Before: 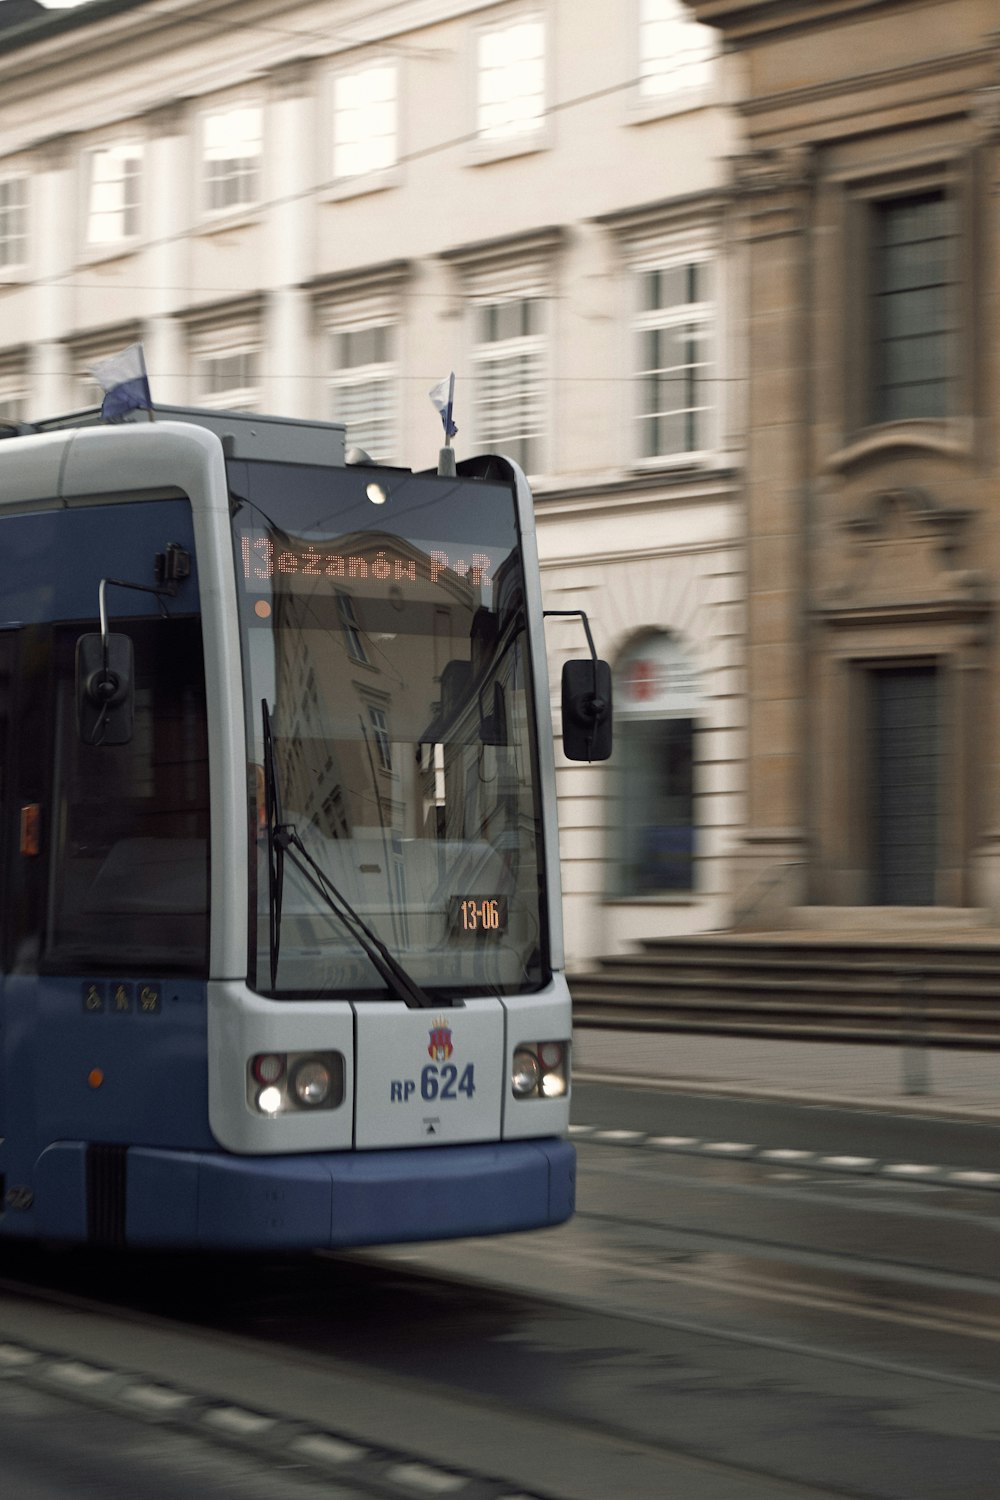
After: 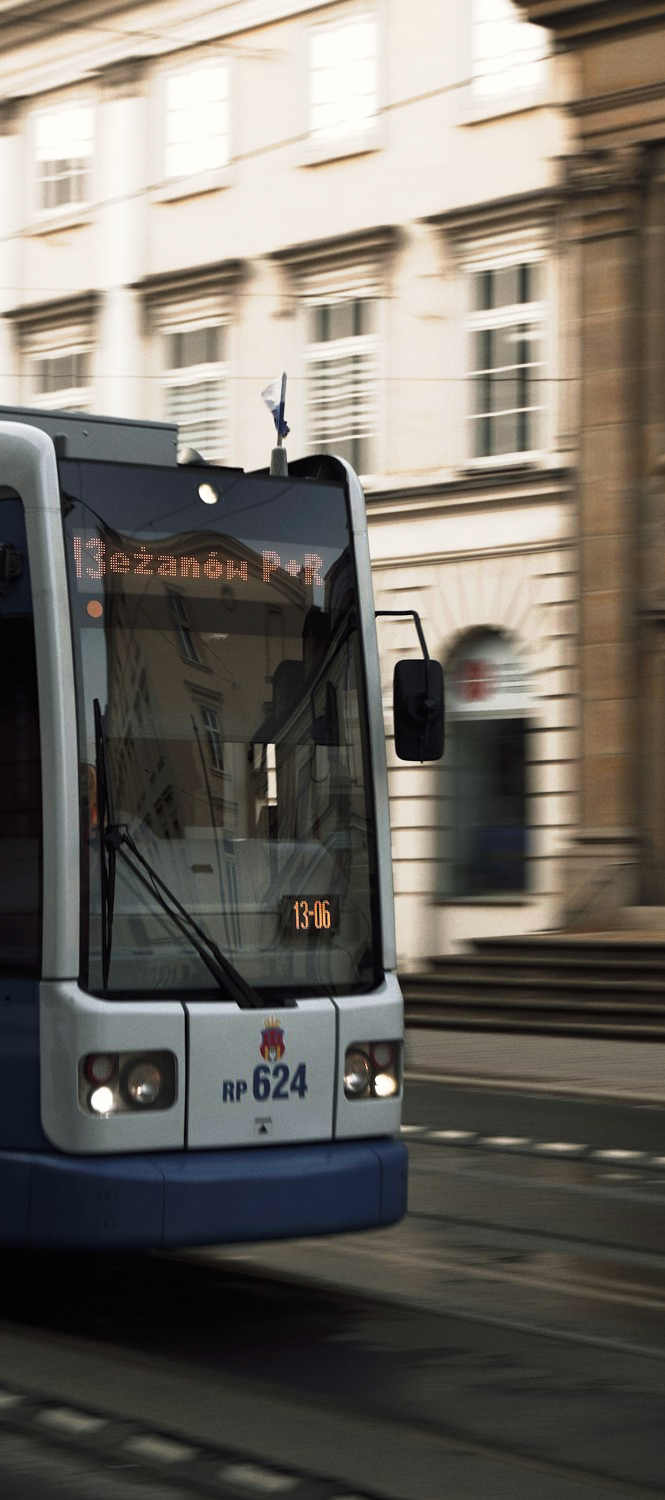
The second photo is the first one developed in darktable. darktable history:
tone curve: curves: ch0 [(0, 0) (0.003, 0.007) (0.011, 0.01) (0.025, 0.016) (0.044, 0.025) (0.069, 0.036) (0.1, 0.052) (0.136, 0.073) (0.177, 0.103) (0.224, 0.135) (0.277, 0.177) (0.335, 0.233) (0.399, 0.303) (0.468, 0.376) (0.543, 0.469) (0.623, 0.581) (0.709, 0.723) (0.801, 0.863) (0.898, 0.938) (1, 1)], preserve colors none
crop: left 16.899%, right 16.556%
